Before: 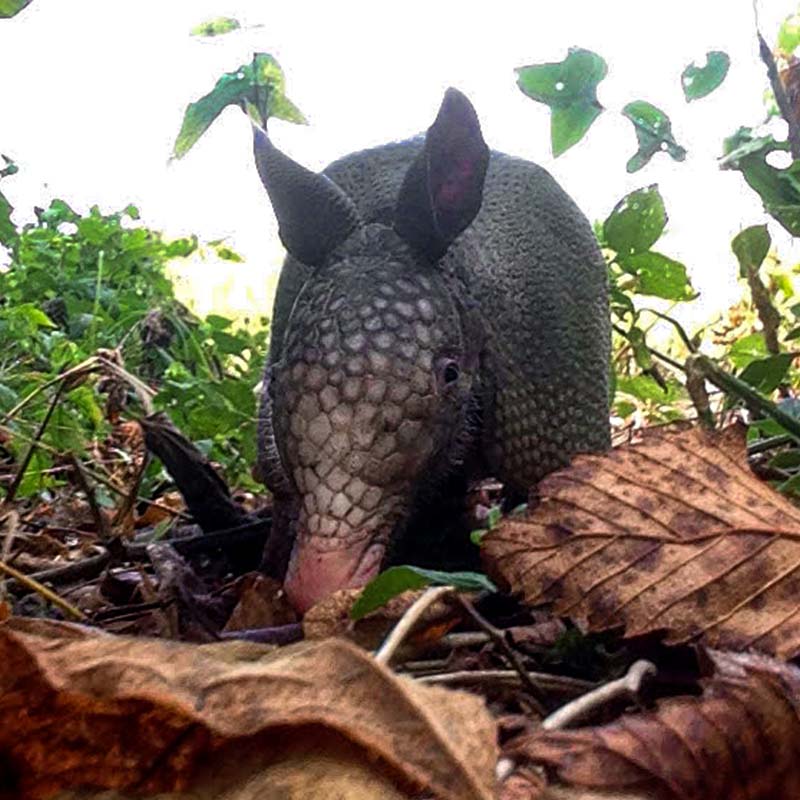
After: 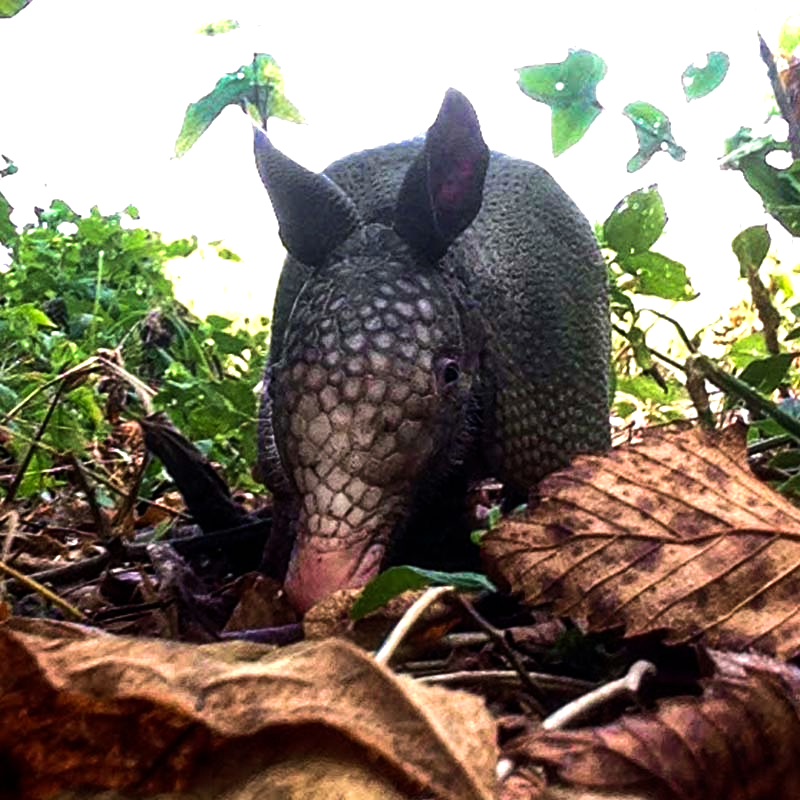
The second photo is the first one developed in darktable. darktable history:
velvia: strength 27%
tone equalizer: -8 EV -0.75 EV, -7 EV -0.7 EV, -6 EV -0.6 EV, -5 EV -0.4 EV, -3 EV 0.4 EV, -2 EV 0.6 EV, -1 EV 0.7 EV, +0 EV 0.75 EV, edges refinement/feathering 500, mask exposure compensation -1.57 EV, preserve details no
